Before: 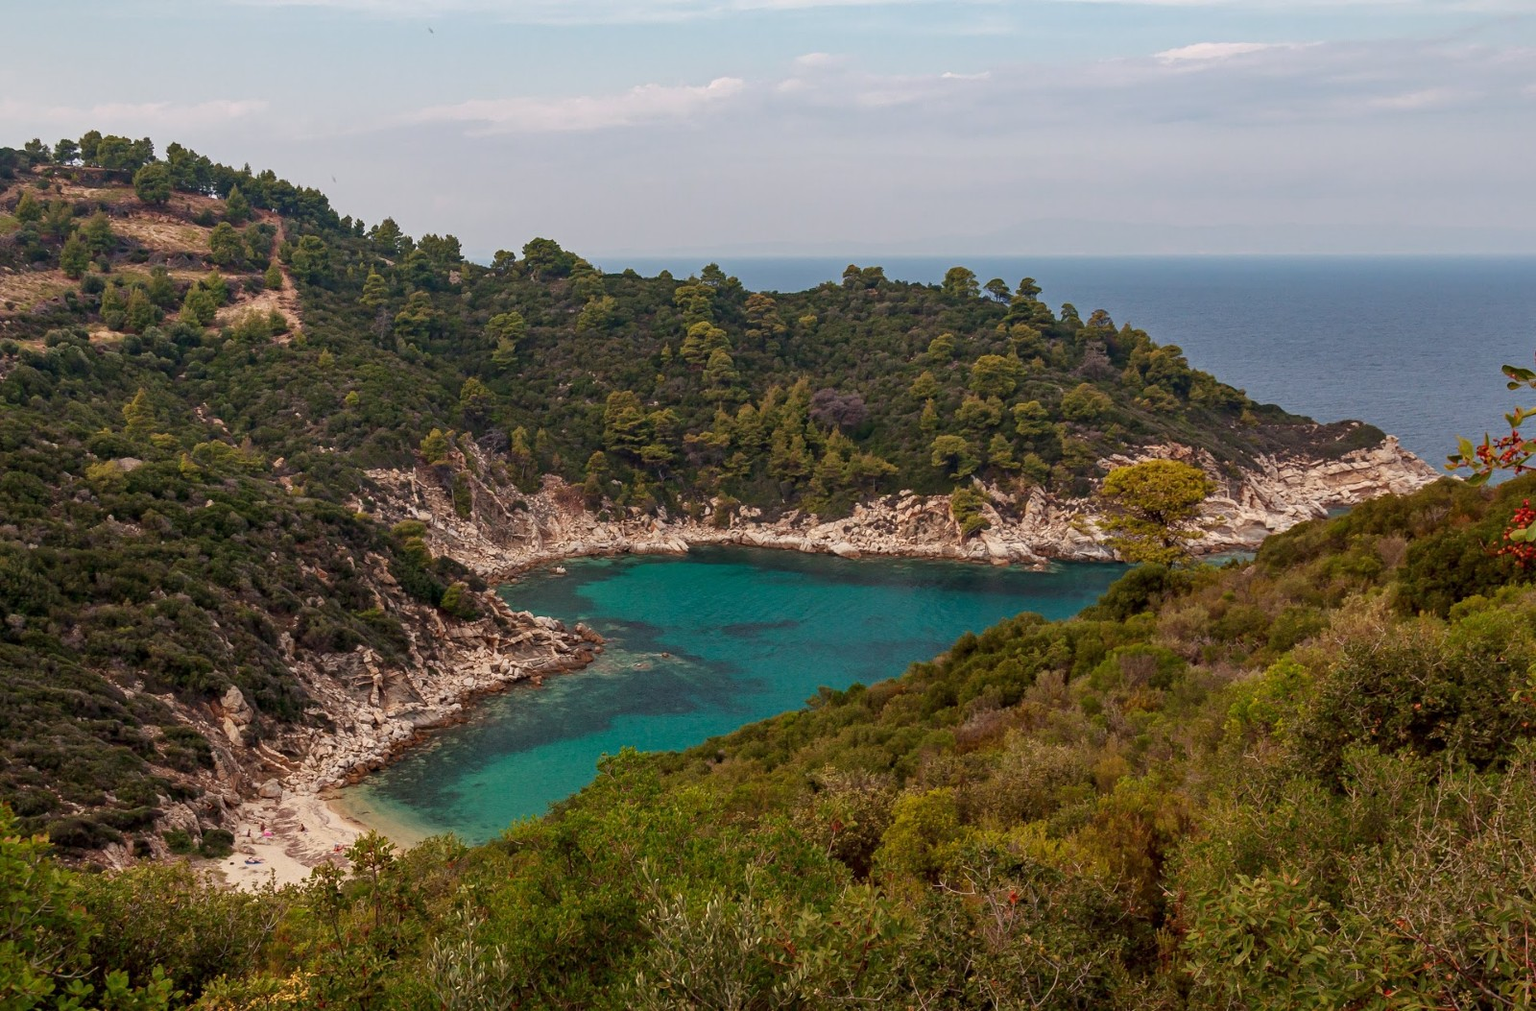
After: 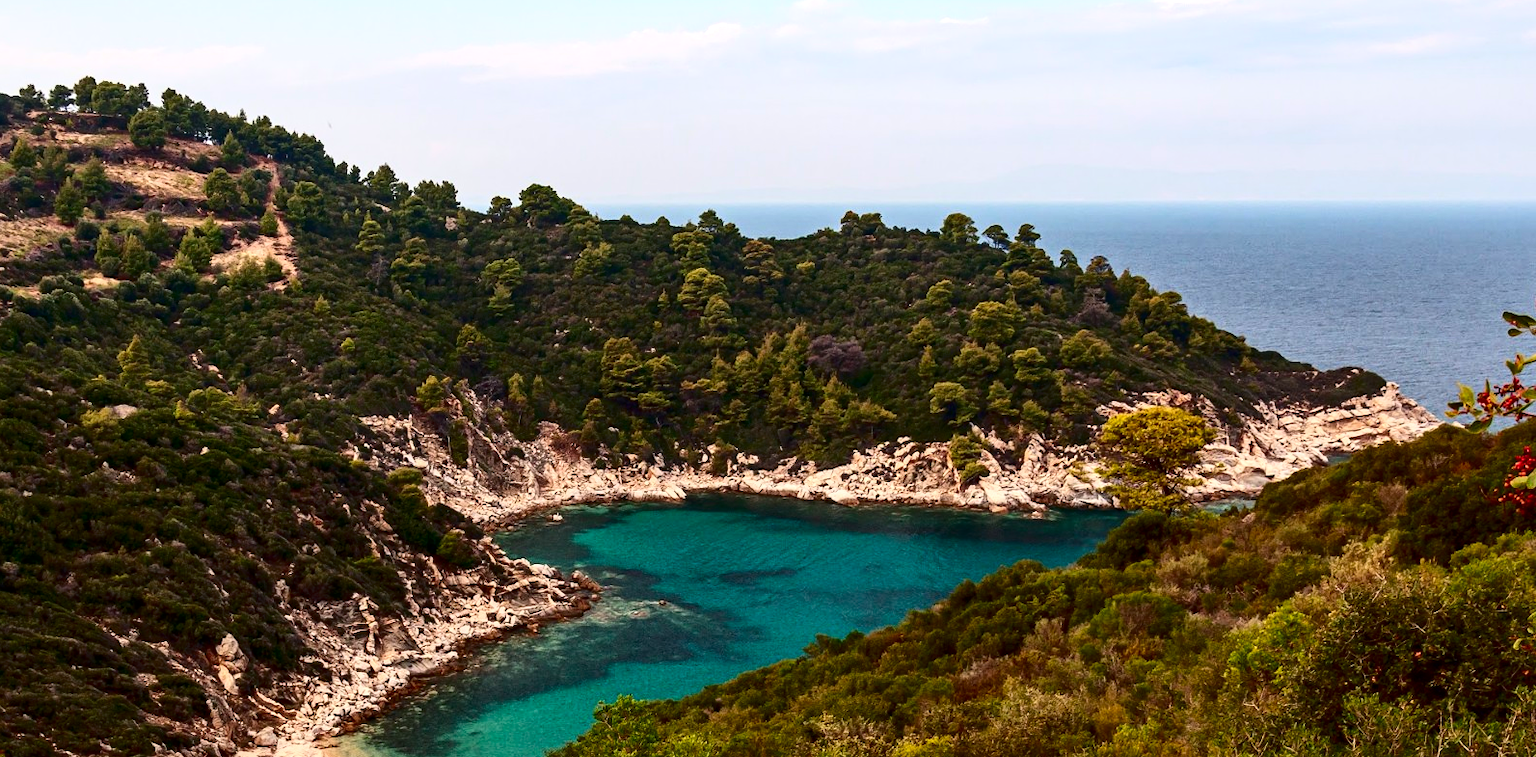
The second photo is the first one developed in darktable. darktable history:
contrast brightness saturation: contrast 0.32, brightness -0.08, saturation 0.17
exposure: exposure 0.564 EV, compensate highlight preservation false
crop: left 0.387%, top 5.469%, bottom 19.809%
